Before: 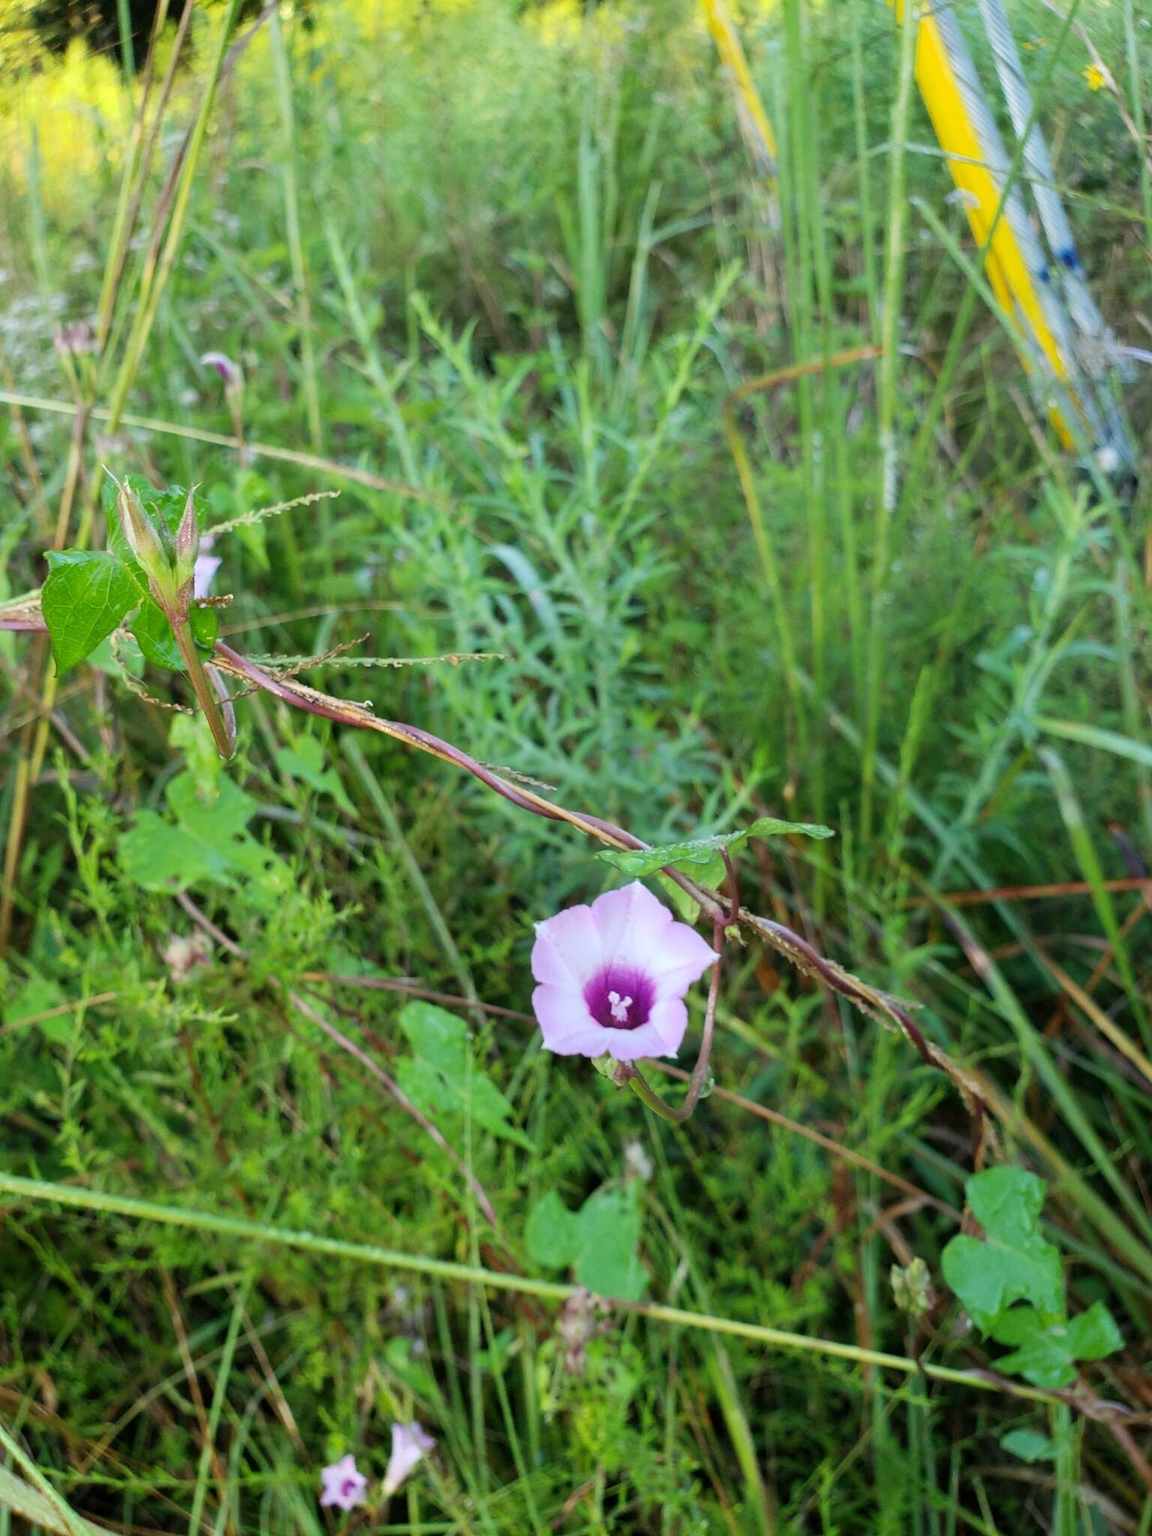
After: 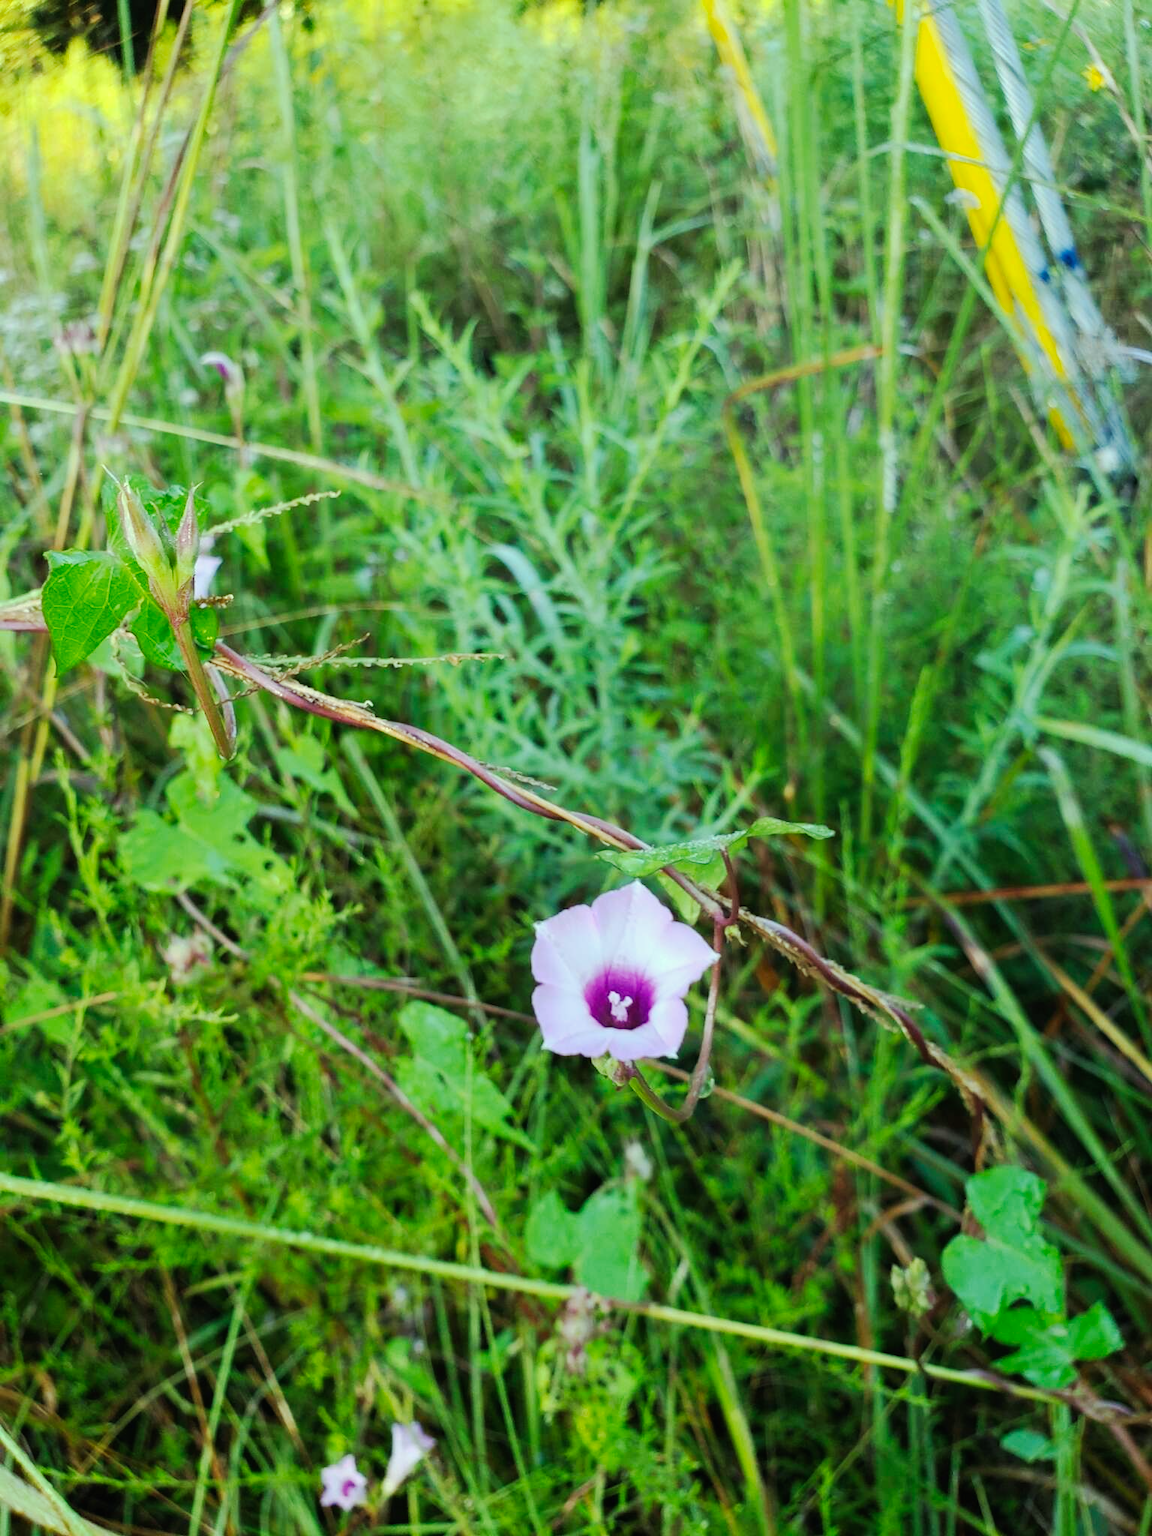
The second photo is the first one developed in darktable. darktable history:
color correction: highlights a* -8.62, highlights b* 3.39
tone curve: curves: ch0 [(0, 0.01) (0.037, 0.032) (0.131, 0.108) (0.275, 0.256) (0.483, 0.512) (0.61, 0.665) (0.696, 0.742) (0.792, 0.819) (0.911, 0.925) (0.997, 0.995)]; ch1 [(0, 0) (0.308, 0.29) (0.425, 0.411) (0.492, 0.488) (0.507, 0.503) (0.53, 0.532) (0.573, 0.586) (0.683, 0.702) (0.746, 0.77) (1, 1)]; ch2 [(0, 0) (0.246, 0.233) (0.36, 0.352) (0.415, 0.415) (0.485, 0.487) (0.502, 0.504) (0.525, 0.518) (0.539, 0.539) (0.587, 0.594) (0.636, 0.652) (0.711, 0.729) (0.845, 0.855) (0.998, 0.977)], preserve colors none
